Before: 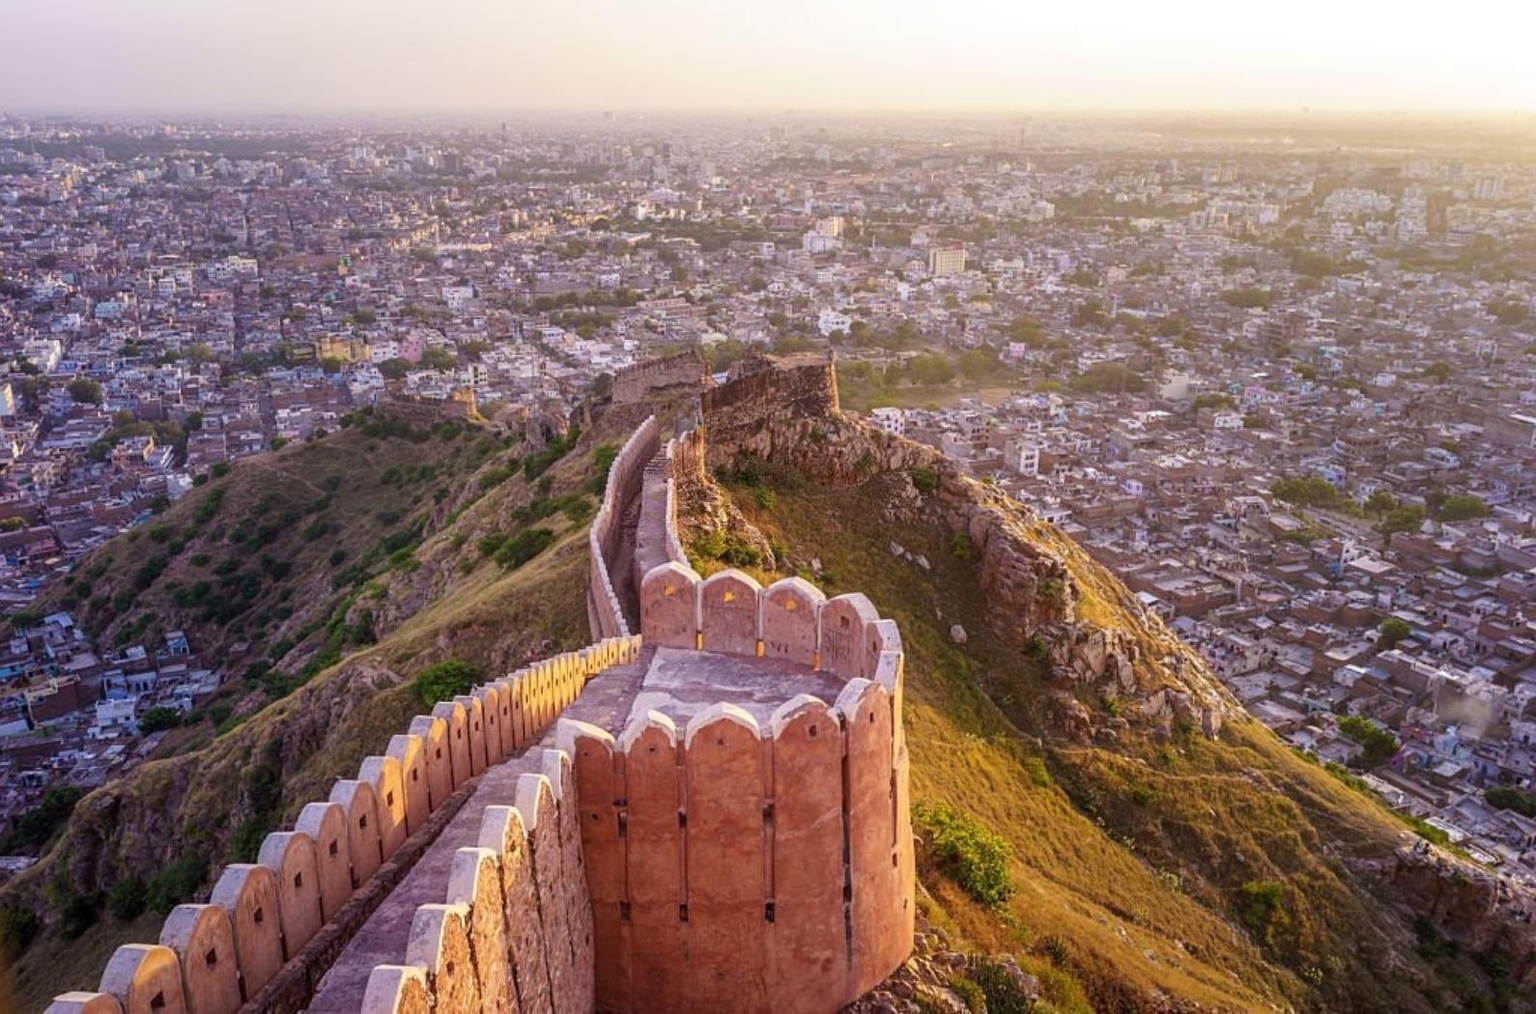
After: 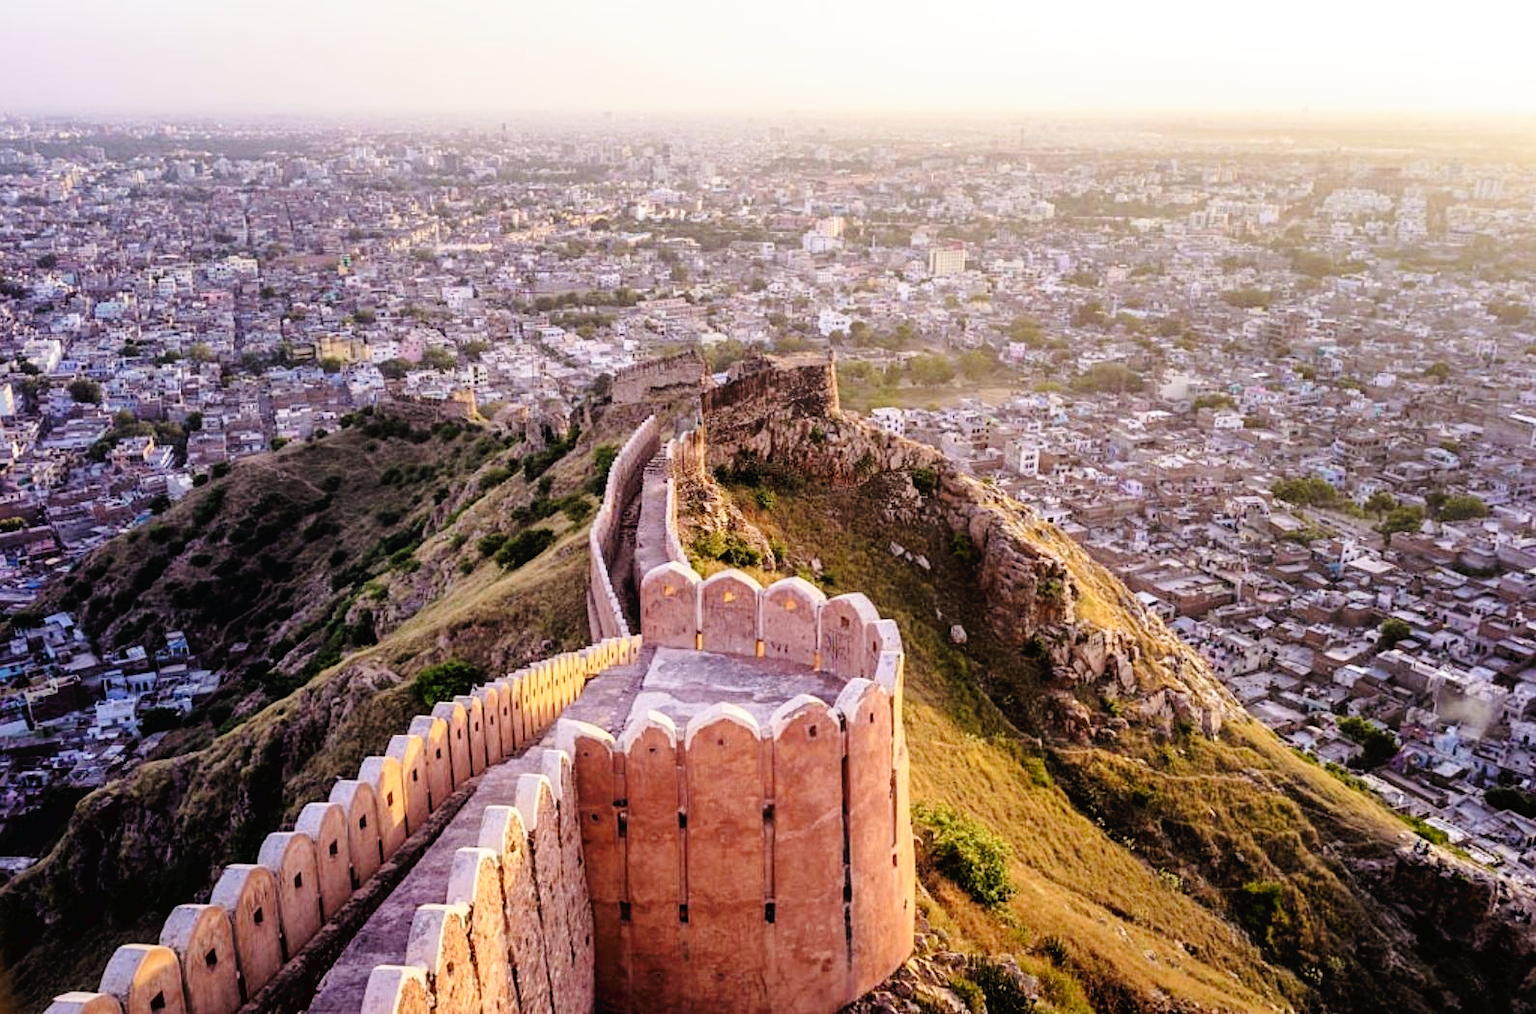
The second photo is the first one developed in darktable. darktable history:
filmic rgb: black relative exposure -3.64 EV, white relative exposure 2.44 EV, hardness 3.28, preserve chrominance max RGB, color science v6 (2022), contrast in shadows safe, contrast in highlights safe
tone curve: curves: ch0 [(0, 0) (0.003, 0.023) (0.011, 0.025) (0.025, 0.029) (0.044, 0.047) (0.069, 0.079) (0.1, 0.113) (0.136, 0.152) (0.177, 0.199) (0.224, 0.26) (0.277, 0.333) (0.335, 0.404) (0.399, 0.48) (0.468, 0.559) (0.543, 0.635) (0.623, 0.713) (0.709, 0.797) (0.801, 0.879) (0.898, 0.953) (1, 1)], preserve colors none
